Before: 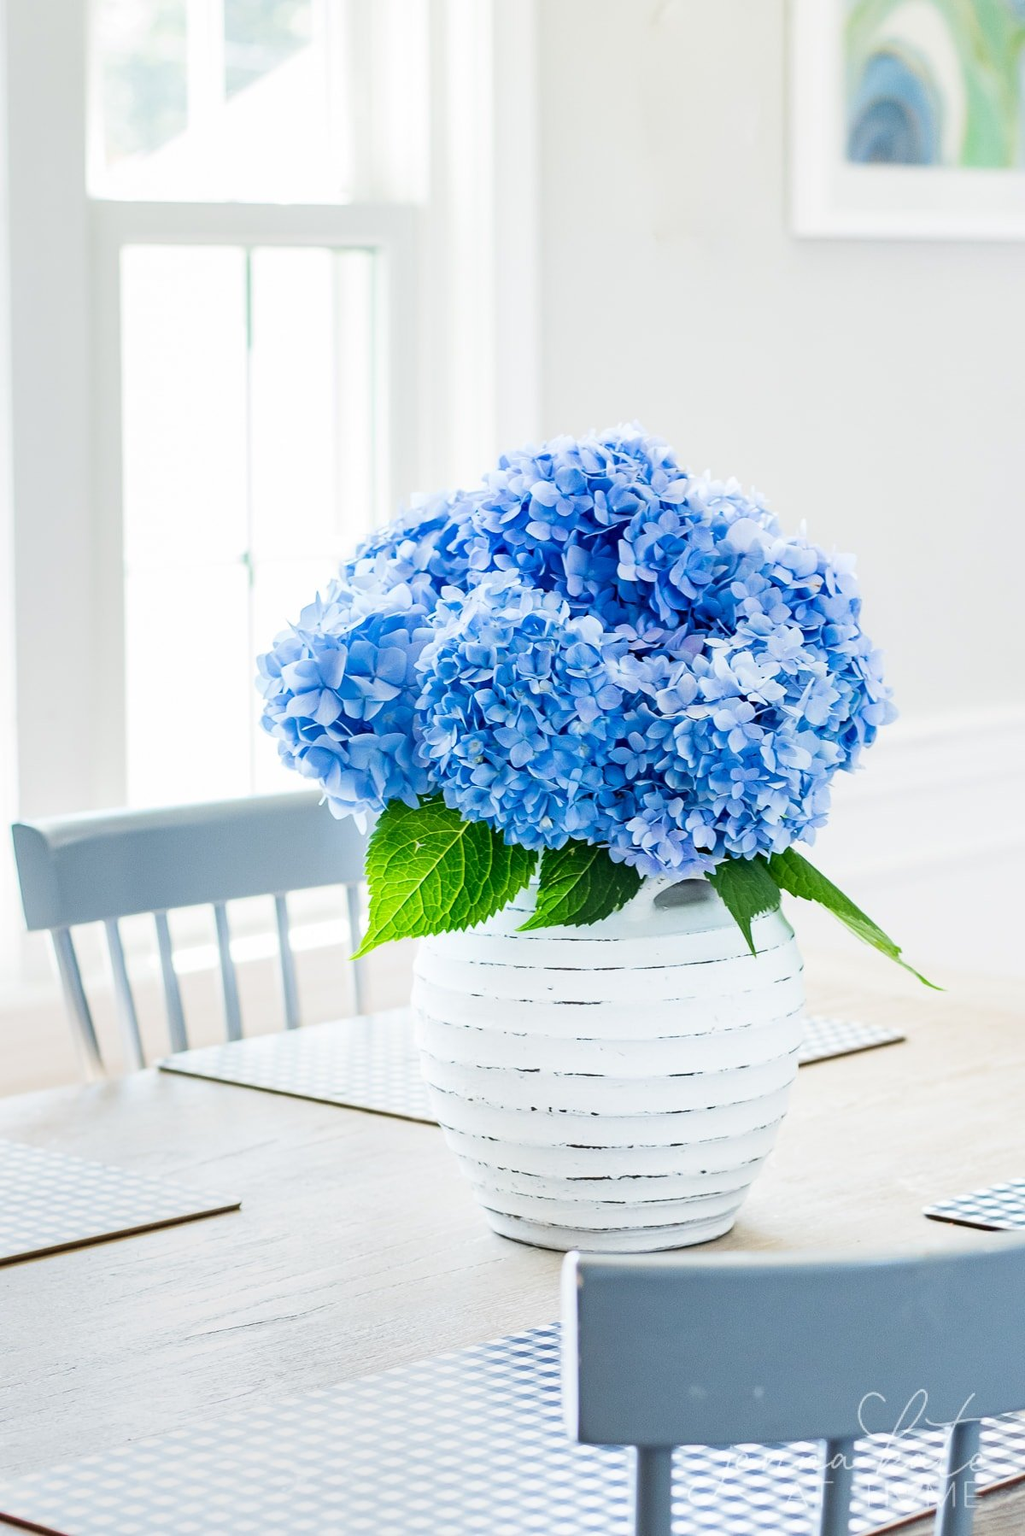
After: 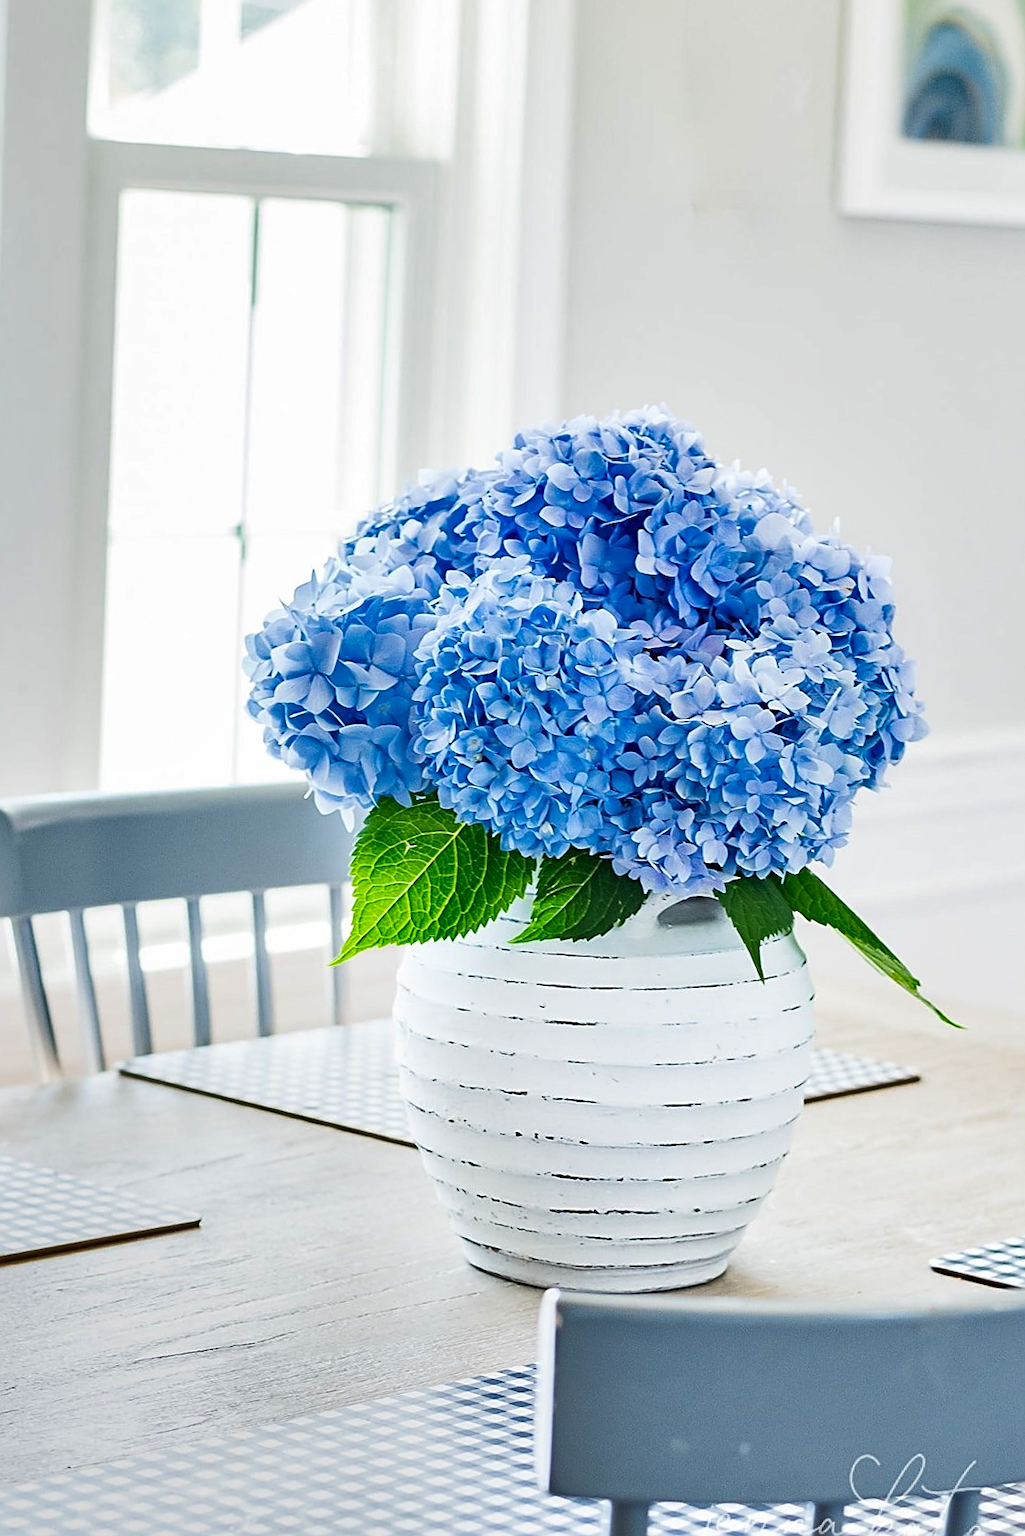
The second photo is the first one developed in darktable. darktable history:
sharpen: amount 0.57
shadows and highlights: soften with gaussian
crop and rotate: angle -2.73°
